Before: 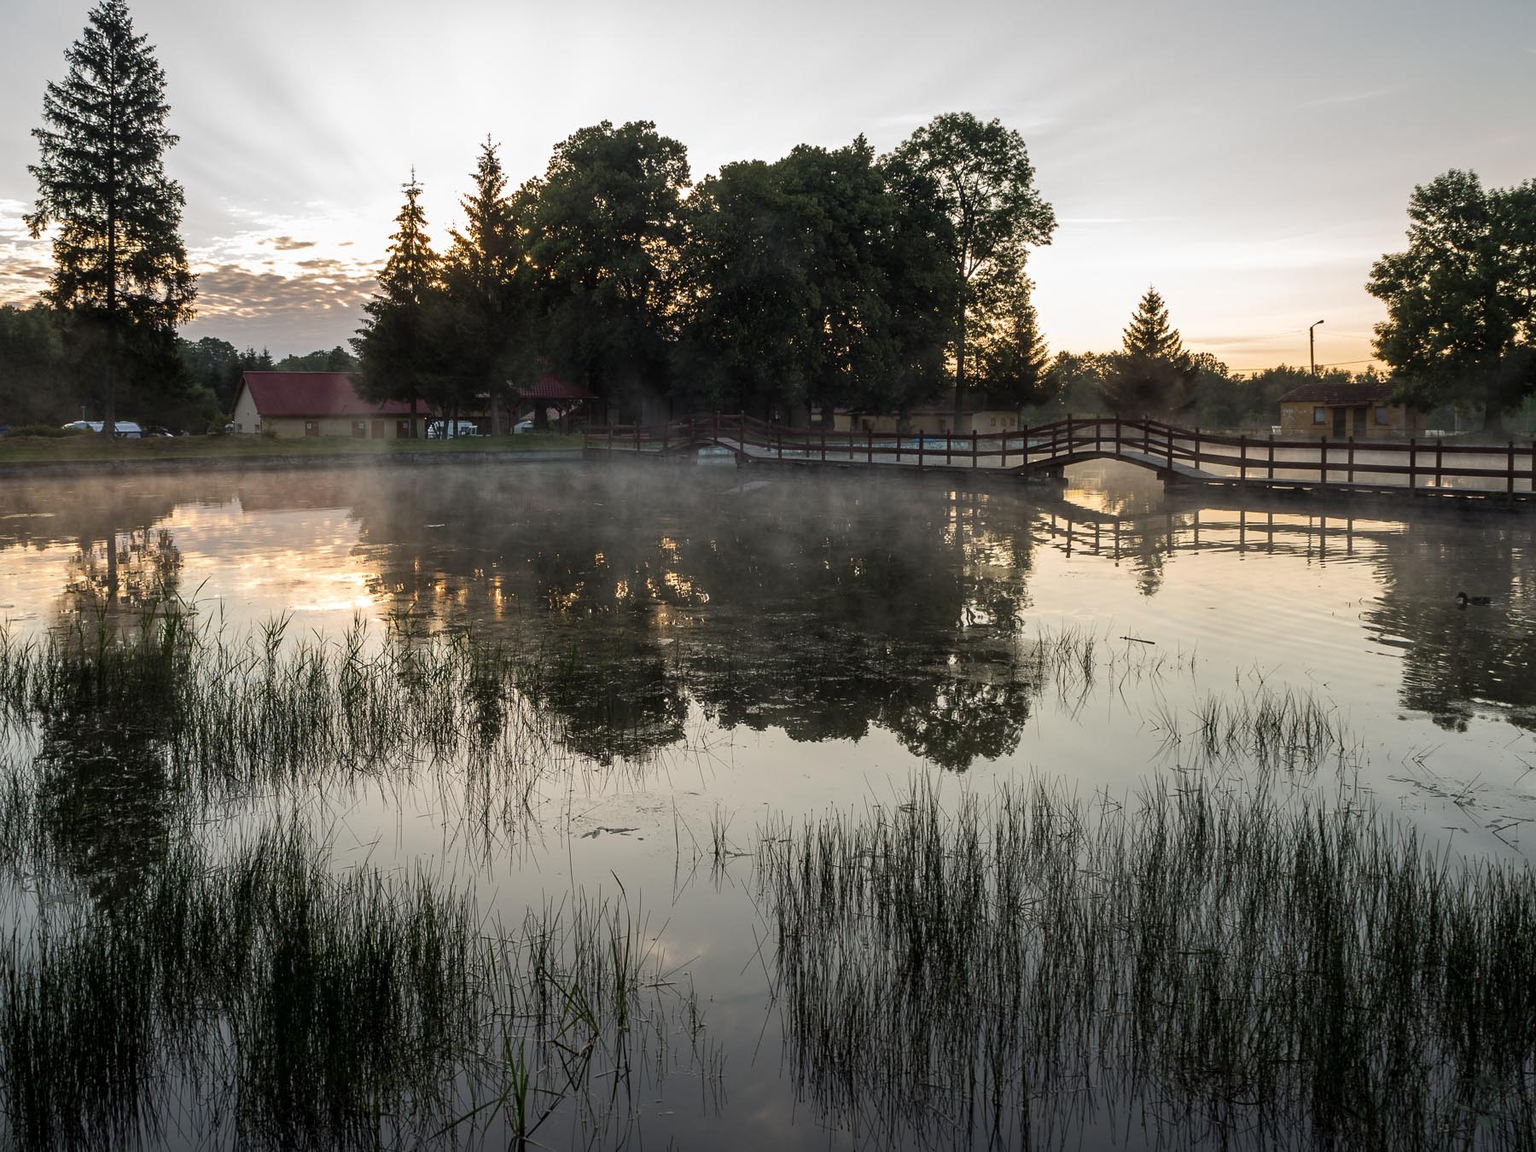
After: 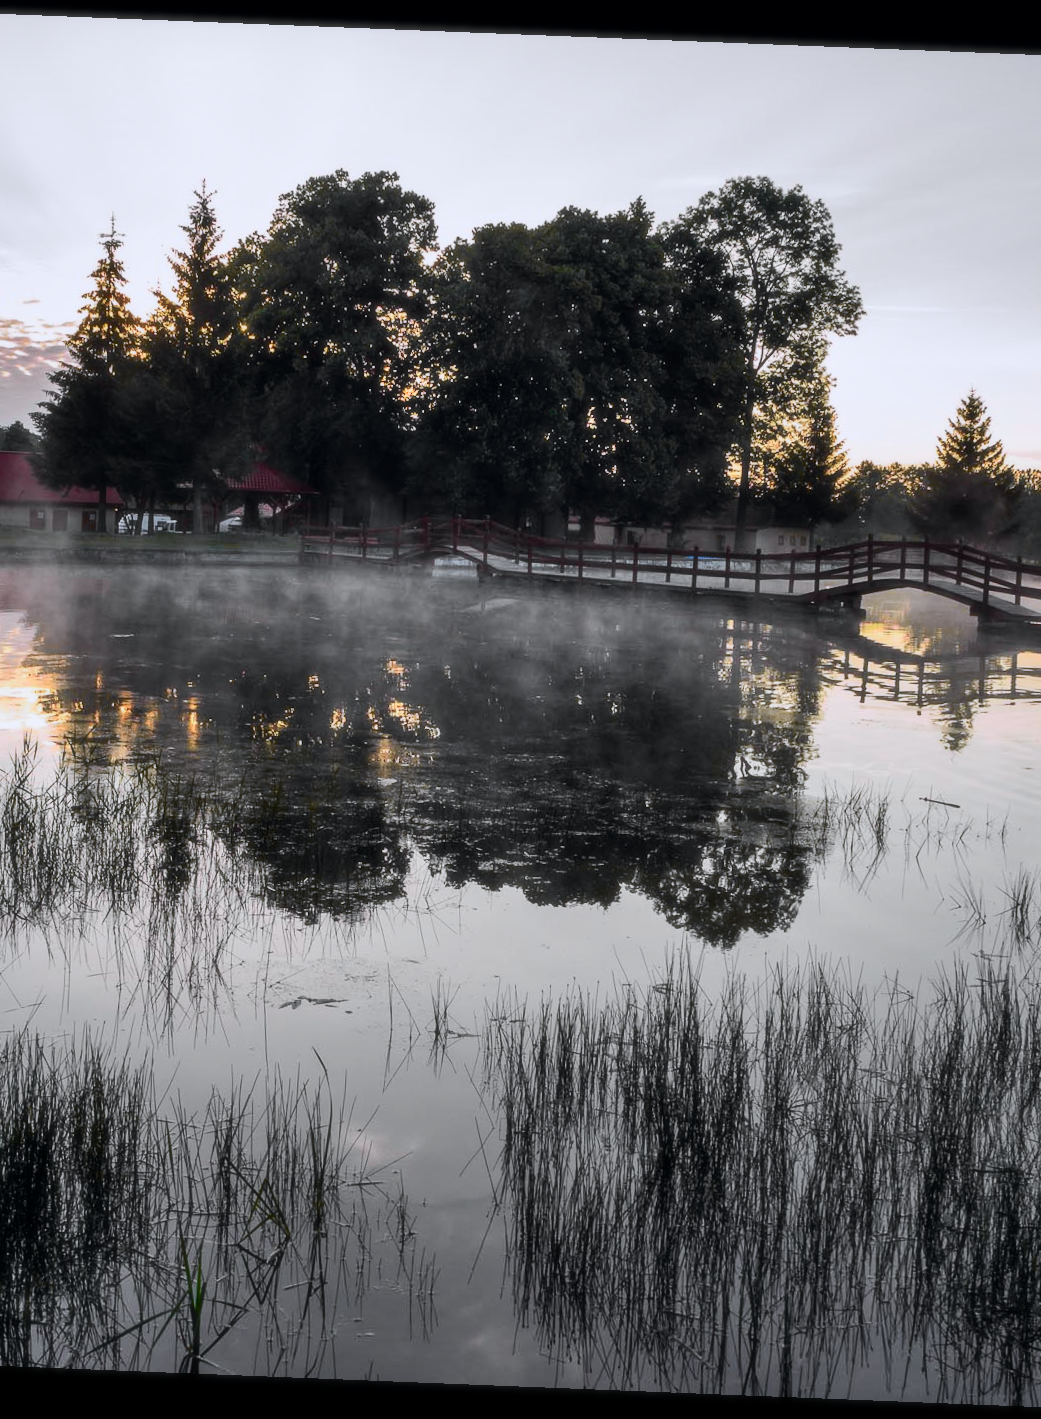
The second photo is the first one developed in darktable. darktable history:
shadows and highlights: low approximation 0.01, soften with gaussian
white balance: red 0.967, blue 1.119, emerald 0.756
tone curve: curves: ch0 [(0, 0) (0.071, 0.047) (0.266, 0.26) (0.491, 0.552) (0.753, 0.818) (1, 0.983)]; ch1 [(0, 0) (0.346, 0.307) (0.408, 0.369) (0.463, 0.443) (0.482, 0.493) (0.502, 0.5) (0.517, 0.518) (0.546, 0.576) (0.588, 0.643) (0.651, 0.709) (1, 1)]; ch2 [(0, 0) (0.346, 0.34) (0.434, 0.46) (0.485, 0.494) (0.5, 0.494) (0.517, 0.503) (0.535, 0.545) (0.583, 0.634) (0.625, 0.686) (1, 1)], color space Lab, independent channels, preserve colors none
rotate and perspective: rotation 2.27°, automatic cropping off
exposure: black level correction 0.001, exposure 0.5 EV, compensate exposure bias true, compensate highlight preservation false
soften: size 10%, saturation 50%, brightness 0.2 EV, mix 10%
crop and rotate: left 22.516%, right 21.234%
